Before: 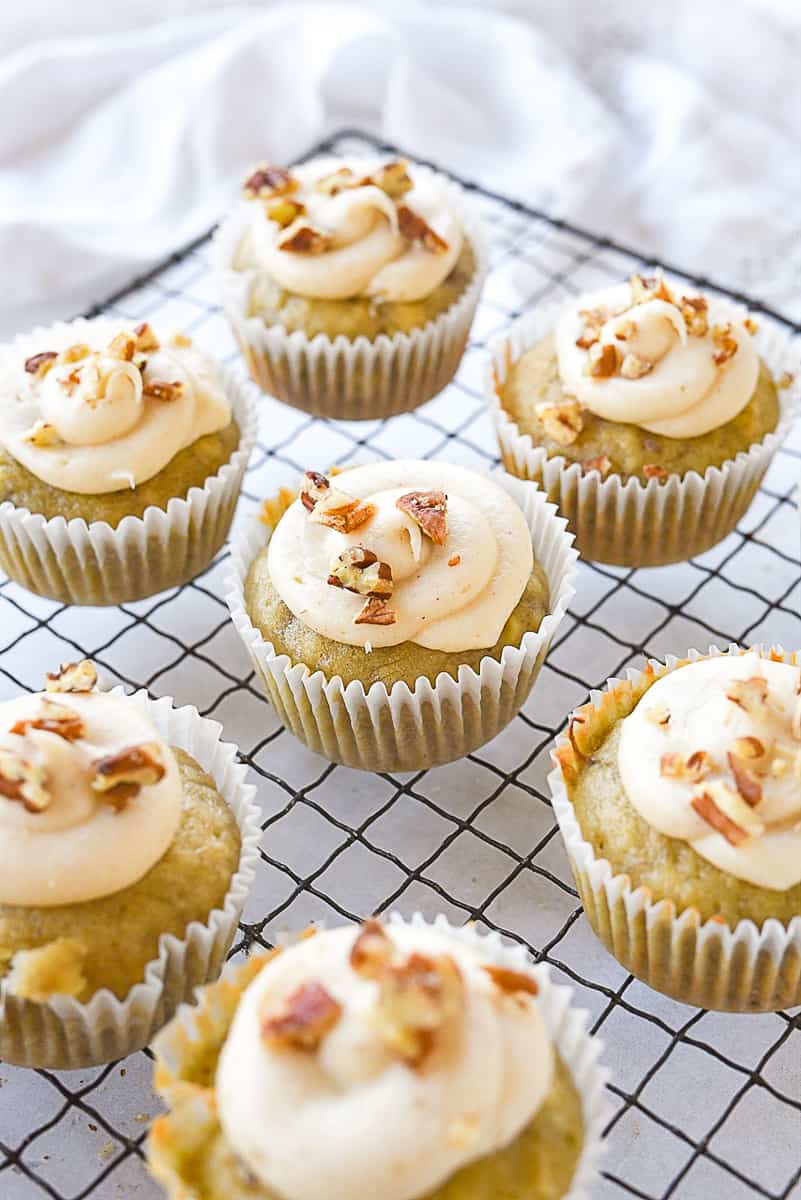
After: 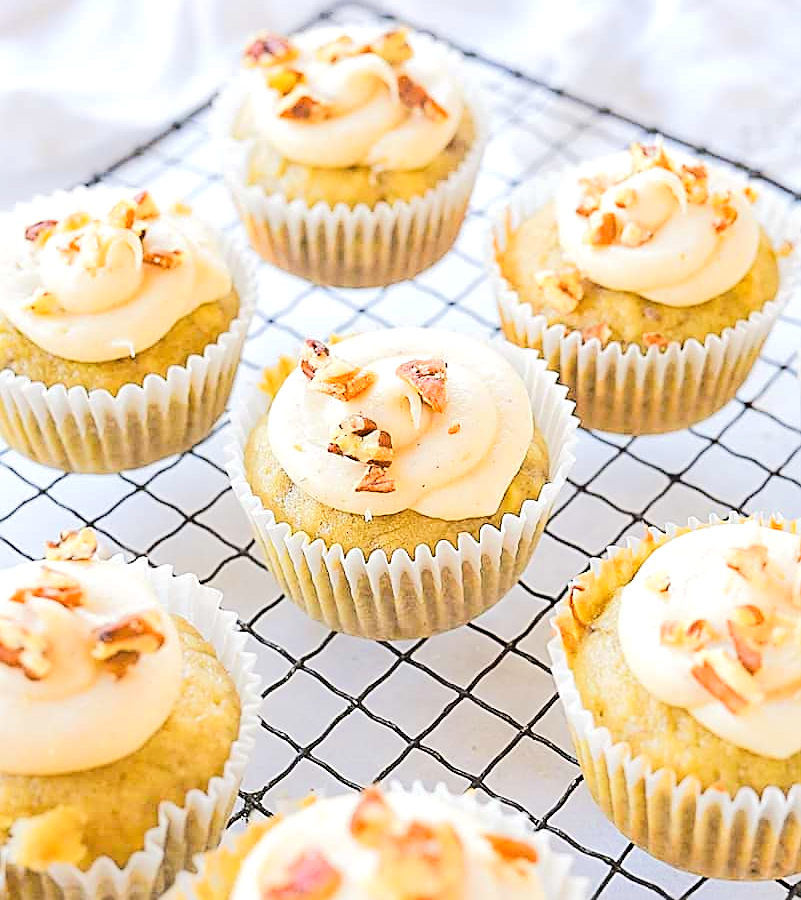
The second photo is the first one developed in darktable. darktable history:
tone equalizer: -7 EV 0.162 EV, -6 EV 0.596 EV, -5 EV 1.13 EV, -4 EV 1.31 EV, -3 EV 1.16 EV, -2 EV 0.6 EV, -1 EV 0.151 EV, edges refinement/feathering 500, mask exposure compensation -1.57 EV, preserve details no
crop: top 11.048%, bottom 13.898%
sharpen: on, module defaults
